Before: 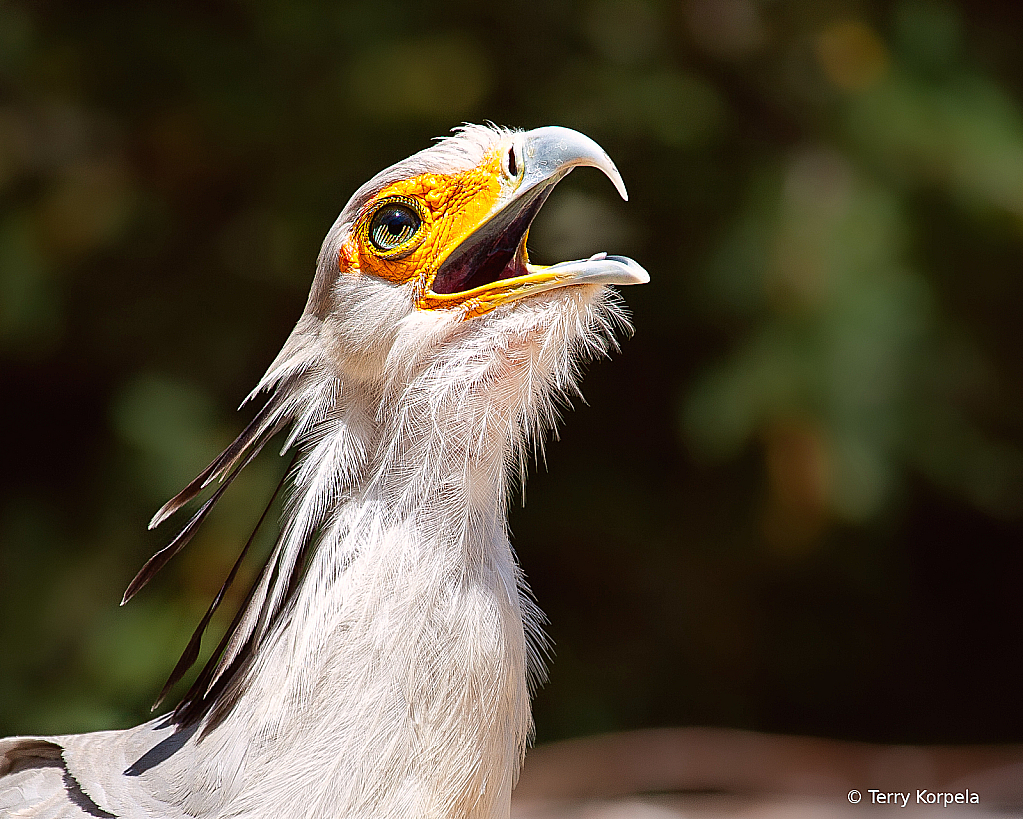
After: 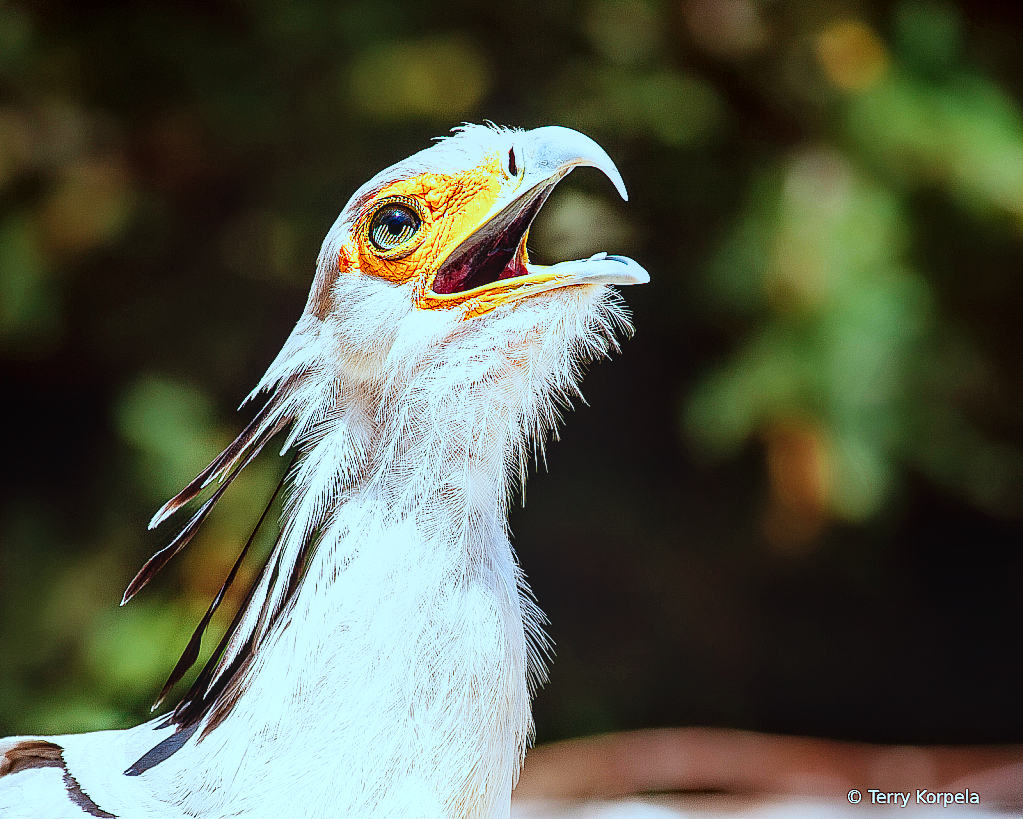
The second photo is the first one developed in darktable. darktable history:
color correction: highlights a* -10.69, highlights b* -19.19
local contrast: on, module defaults
base curve: curves: ch0 [(0, 0.003) (0.001, 0.002) (0.006, 0.004) (0.02, 0.022) (0.048, 0.086) (0.094, 0.234) (0.162, 0.431) (0.258, 0.629) (0.385, 0.8) (0.548, 0.918) (0.751, 0.988) (1, 1)], preserve colors none
